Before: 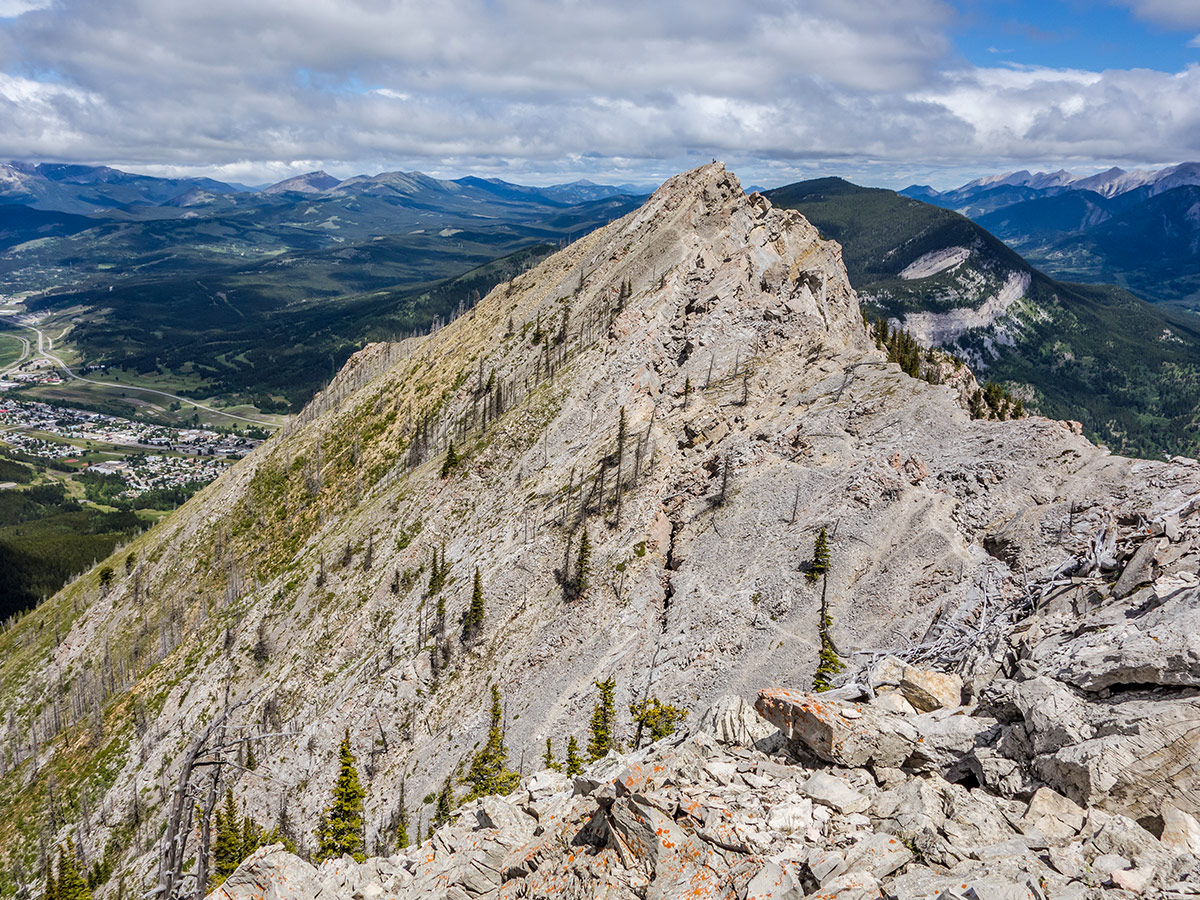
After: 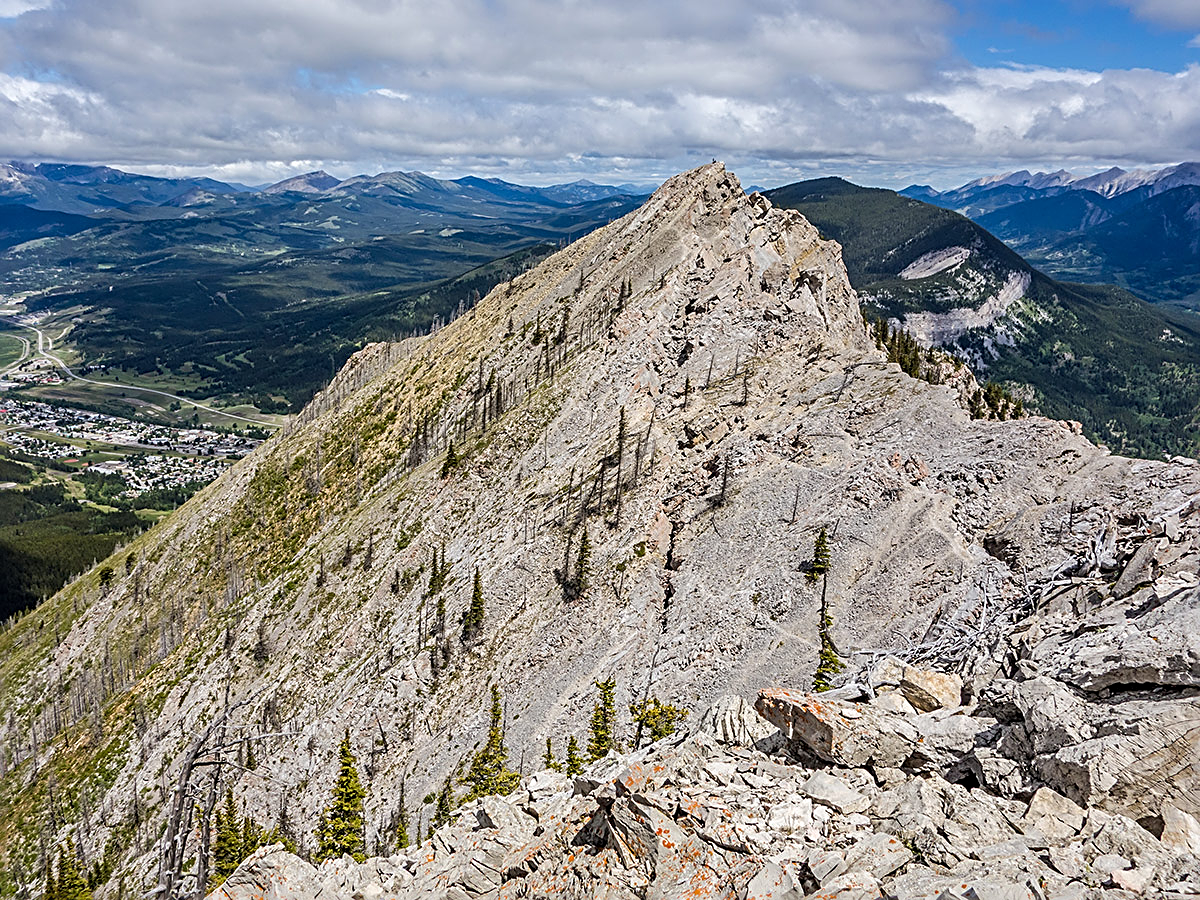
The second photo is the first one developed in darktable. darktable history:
sharpen: radius 2.673, amount 0.656
